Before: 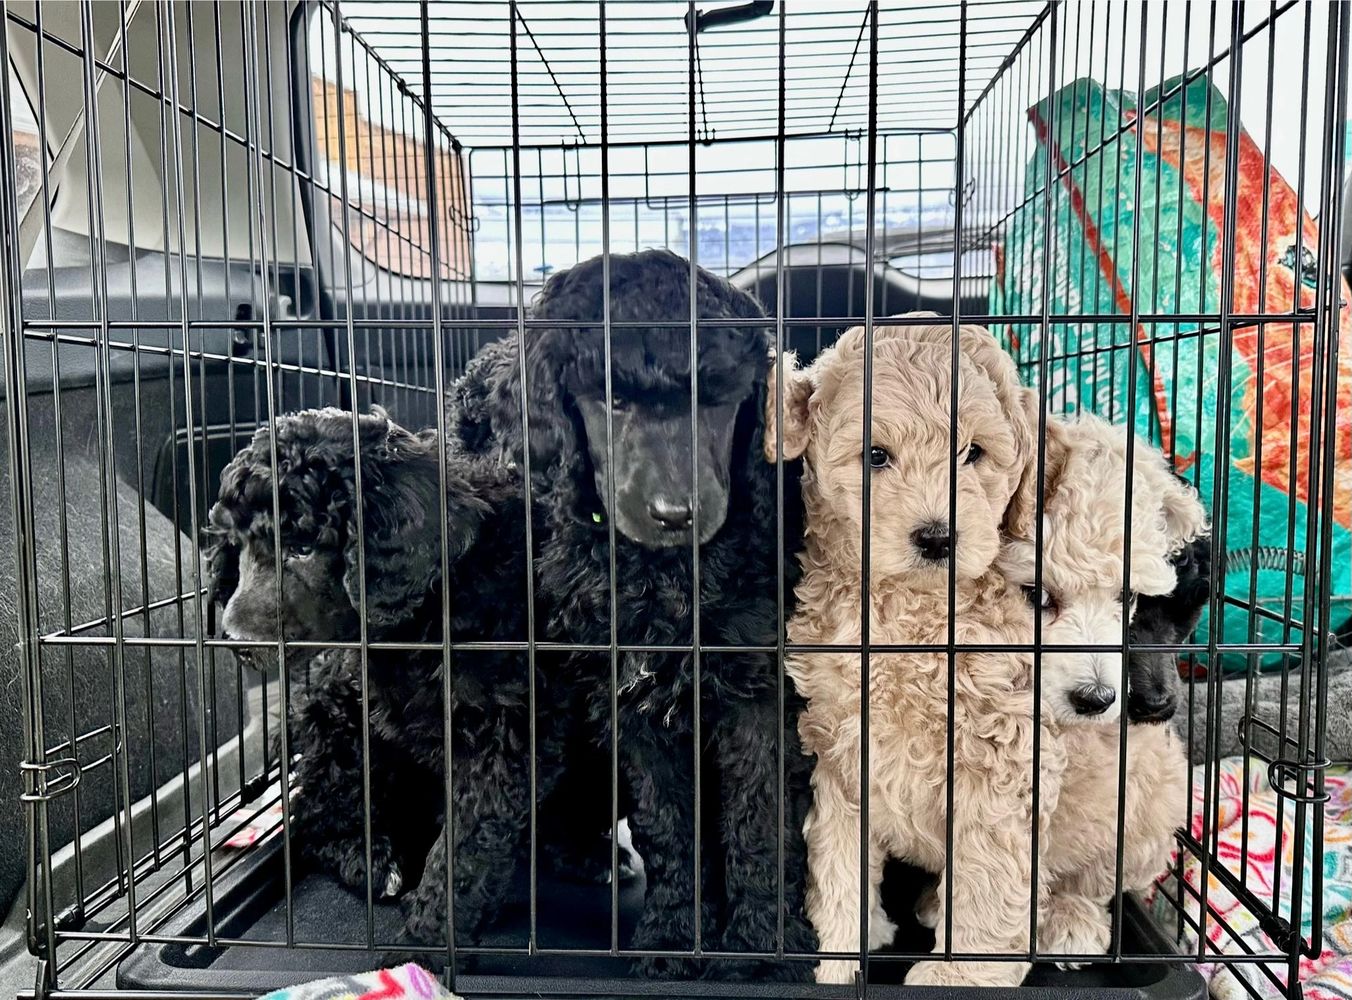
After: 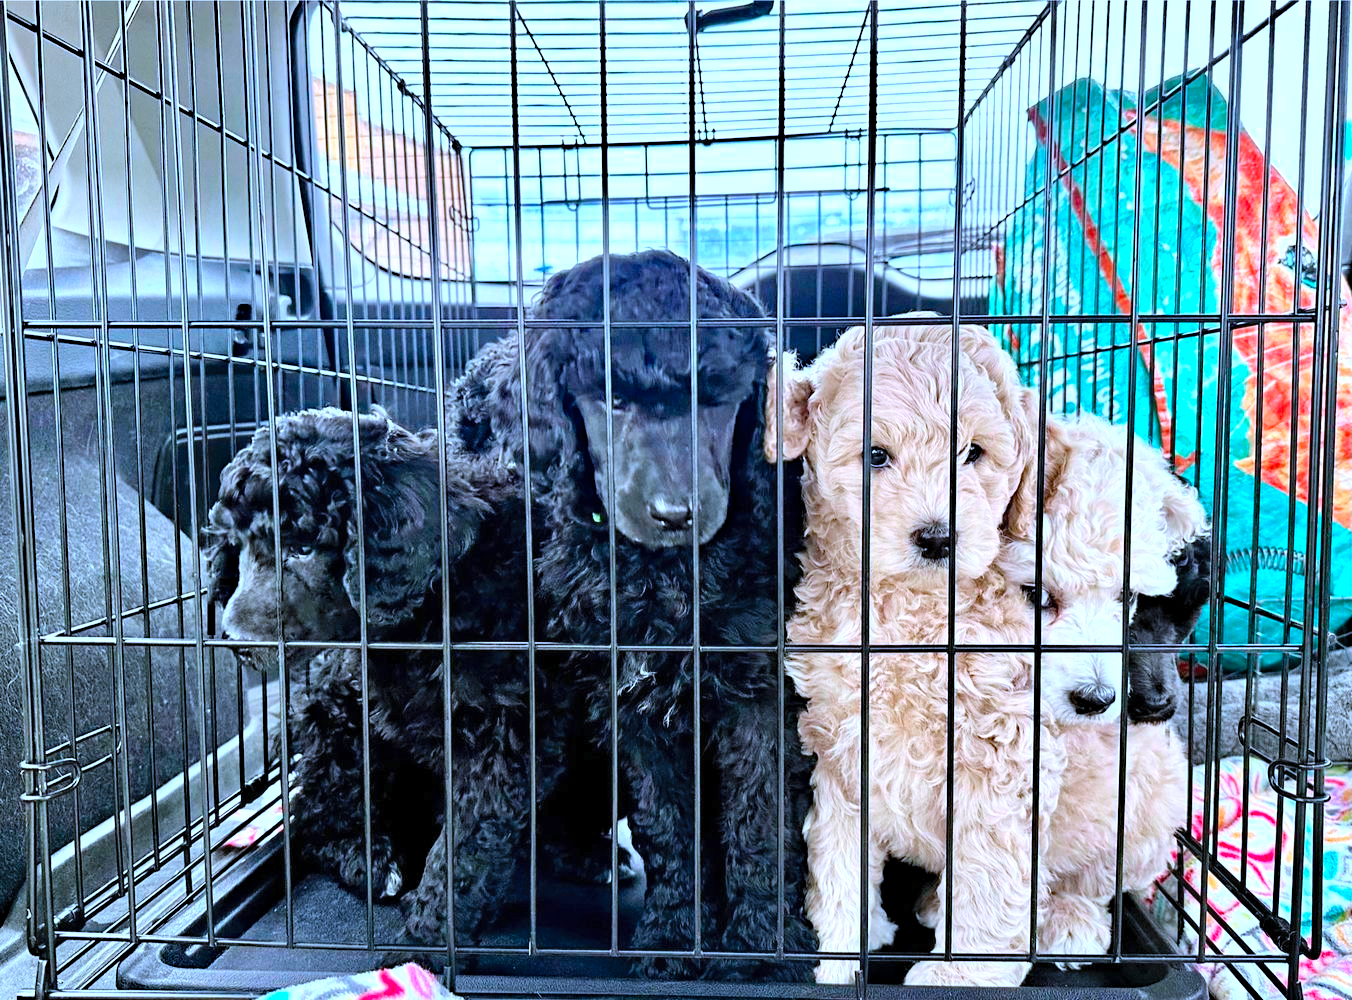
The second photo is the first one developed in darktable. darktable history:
haze removal: compatibility mode true
contrast brightness saturation: contrast 0.067, brightness 0.175, saturation 0.411
color calibration: gray › normalize channels true, illuminant custom, x 0.39, y 0.392, temperature 3872.05 K, gamut compression 0.028
tone equalizer: -8 EV -0.393 EV, -7 EV -0.41 EV, -6 EV -0.338 EV, -5 EV -0.225 EV, -3 EV 0.209 EV, -2 EV 0.363 EV, -1 EV 0.383 EV, +0 EV 0.442 EV
